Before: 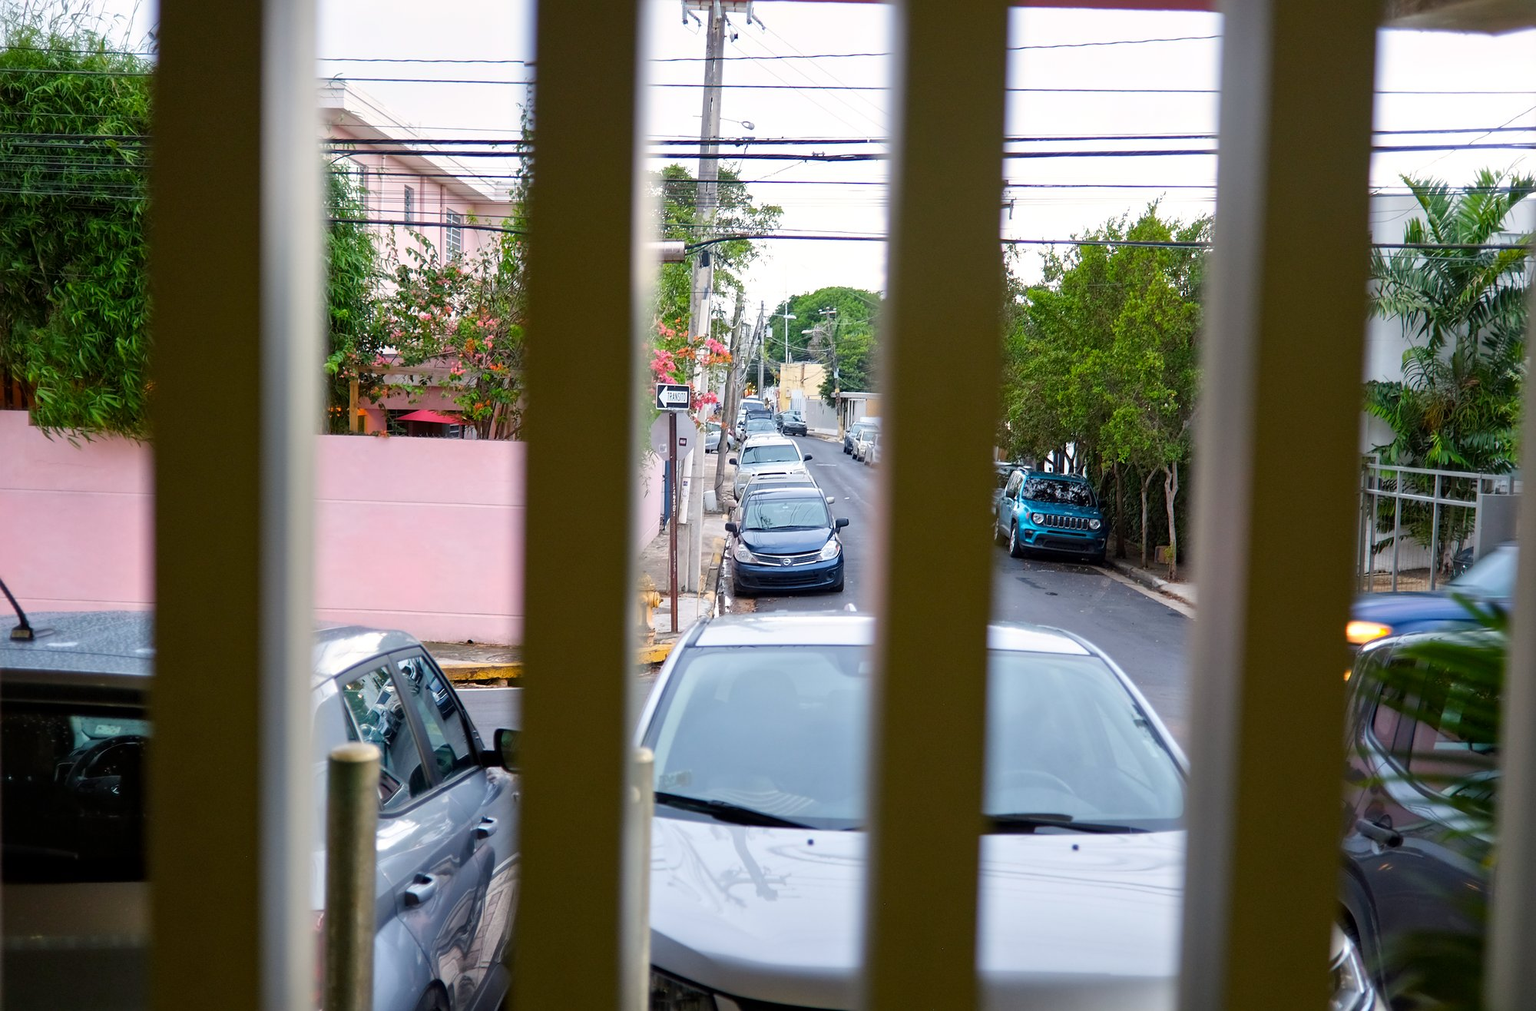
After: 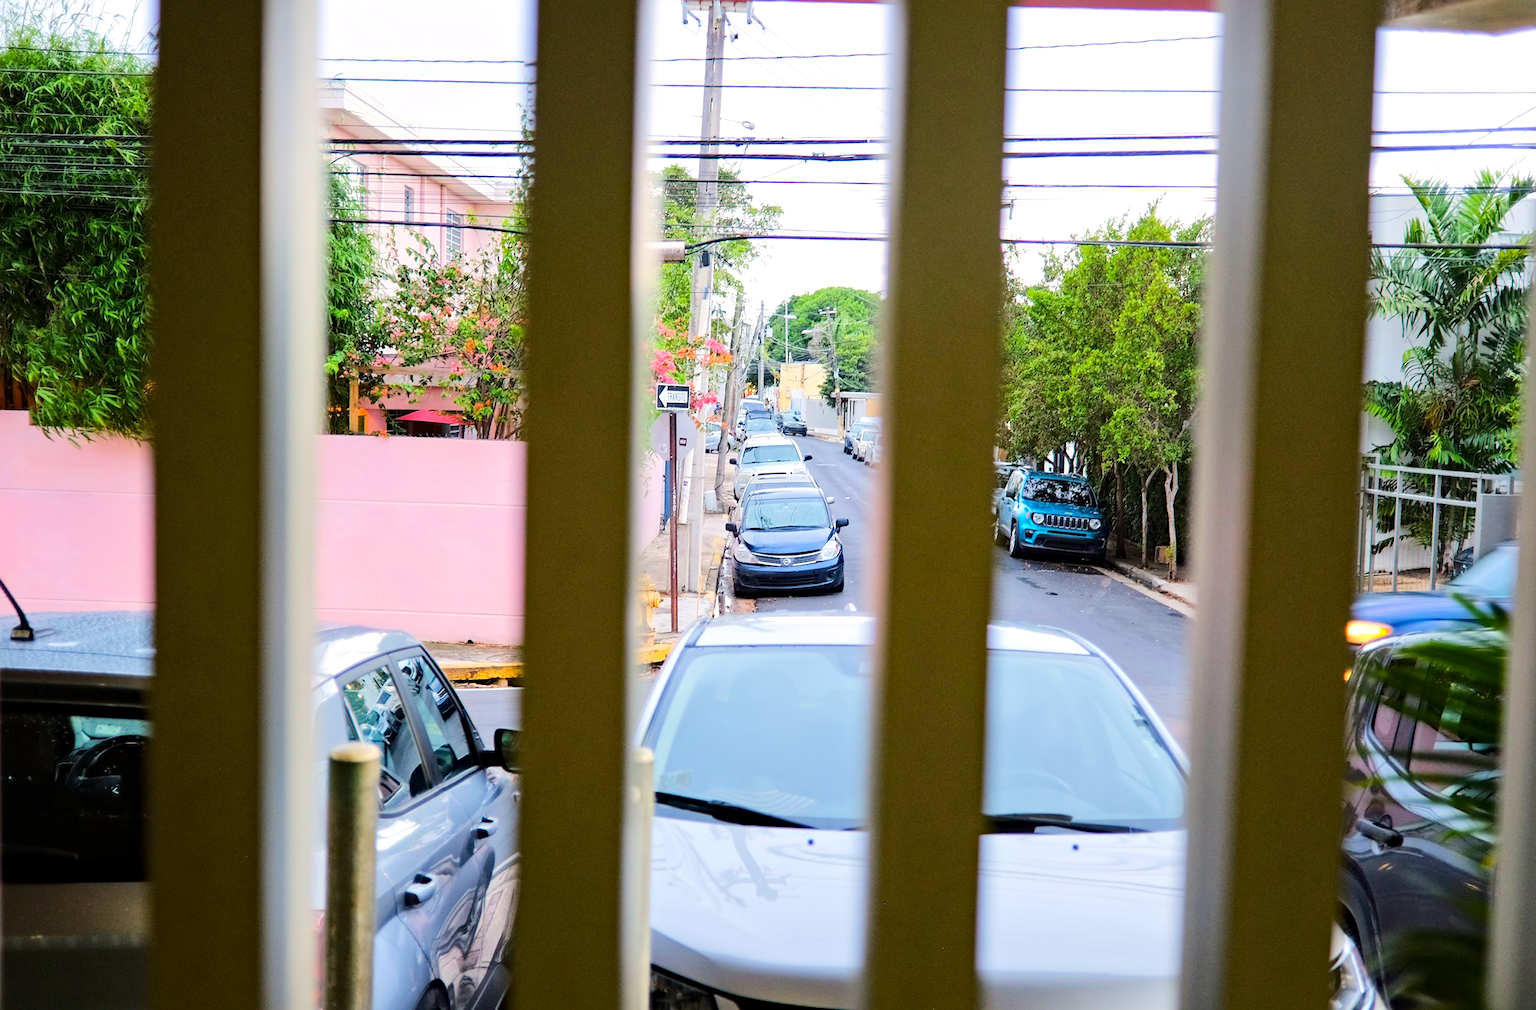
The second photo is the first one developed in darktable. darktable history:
tone equalizer: -7 EV 0.162 EV, -6 EV 0.572 EV, -5 EV 1.17 EV, -4 EV 1.32 EV, -3 EV 1.13 EV, -2 EV 0.6 EV, -1 EV 0.156 EV, edges refinement/feathering 500, mask exposure compensation -1.57 EV, preserve details no
haze removal: compatibility mode true, adaptive false
